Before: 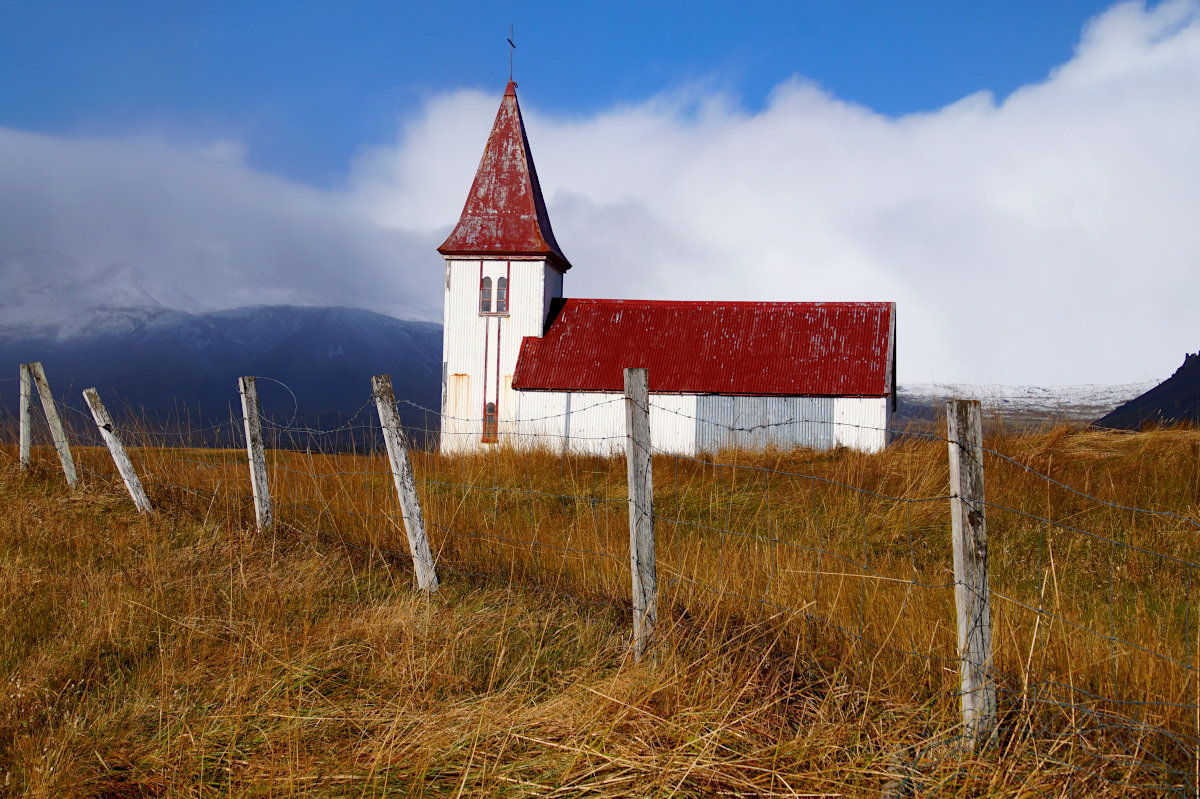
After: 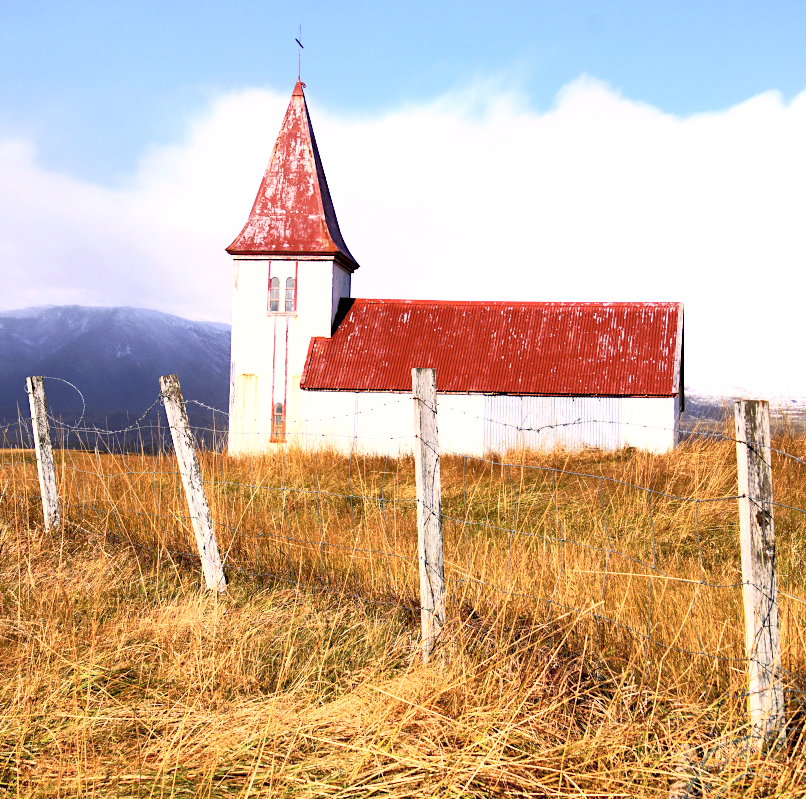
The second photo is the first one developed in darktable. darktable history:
contrast brightness saturation: contrast 0.394, brightness 0.528
crop and rotate: left 17.723%, right 15.085%
color correction: highlights a* 5.82, highlights b* 4.83
exposure: black level correction 0.001, exposure 0.677 EV, compensate highlight preservation false
local contrast: highlights 104%, shadows 101%, detail 120%, midtone range 0.2
